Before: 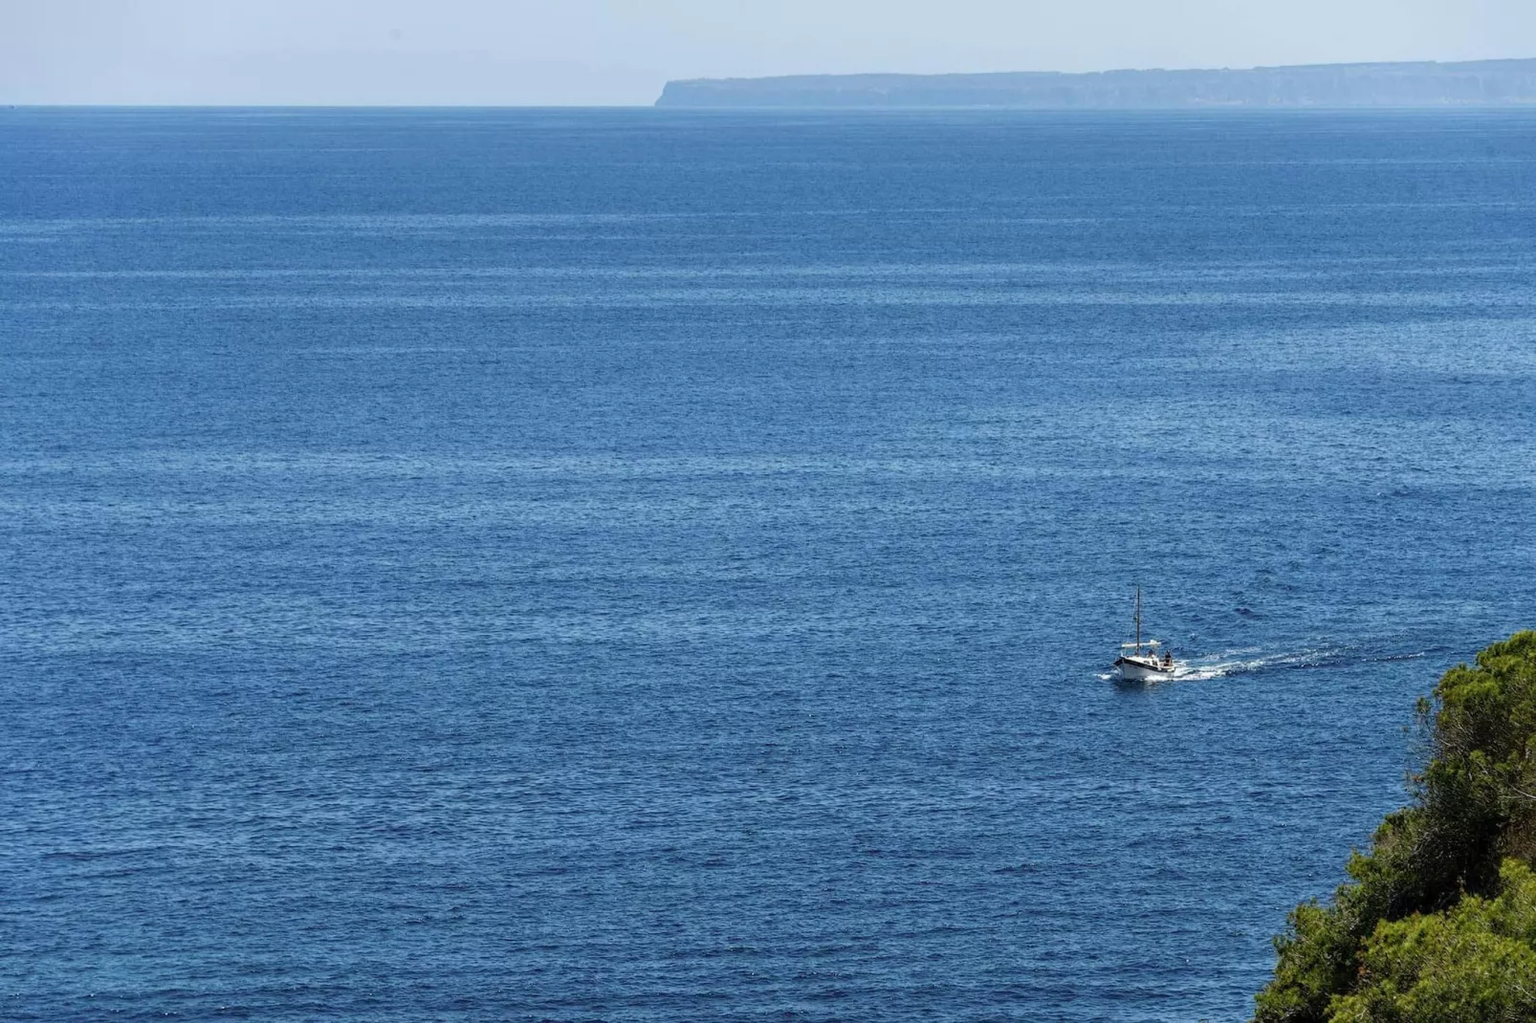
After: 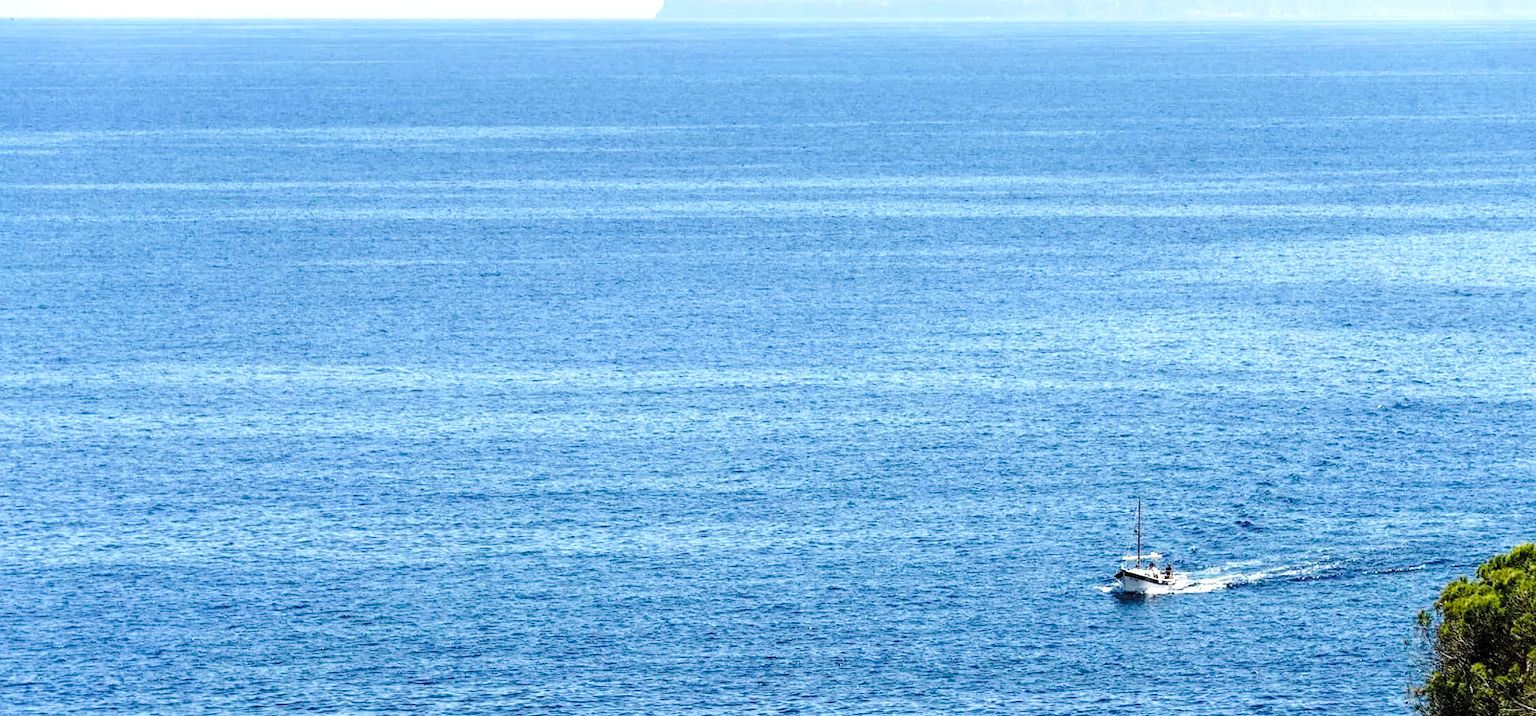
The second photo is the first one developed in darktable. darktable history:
crop and rotate: top 8.66%, bottom 21.277%
base curve: curves: ch0 [(0, 0) (0.032, 0.037) (0.105, 0.228) (0.435, 0.76) (0.856, 0.983) (1, 1)], preserve colors none
levels: levels [0.062, 0.494, 0.925]
